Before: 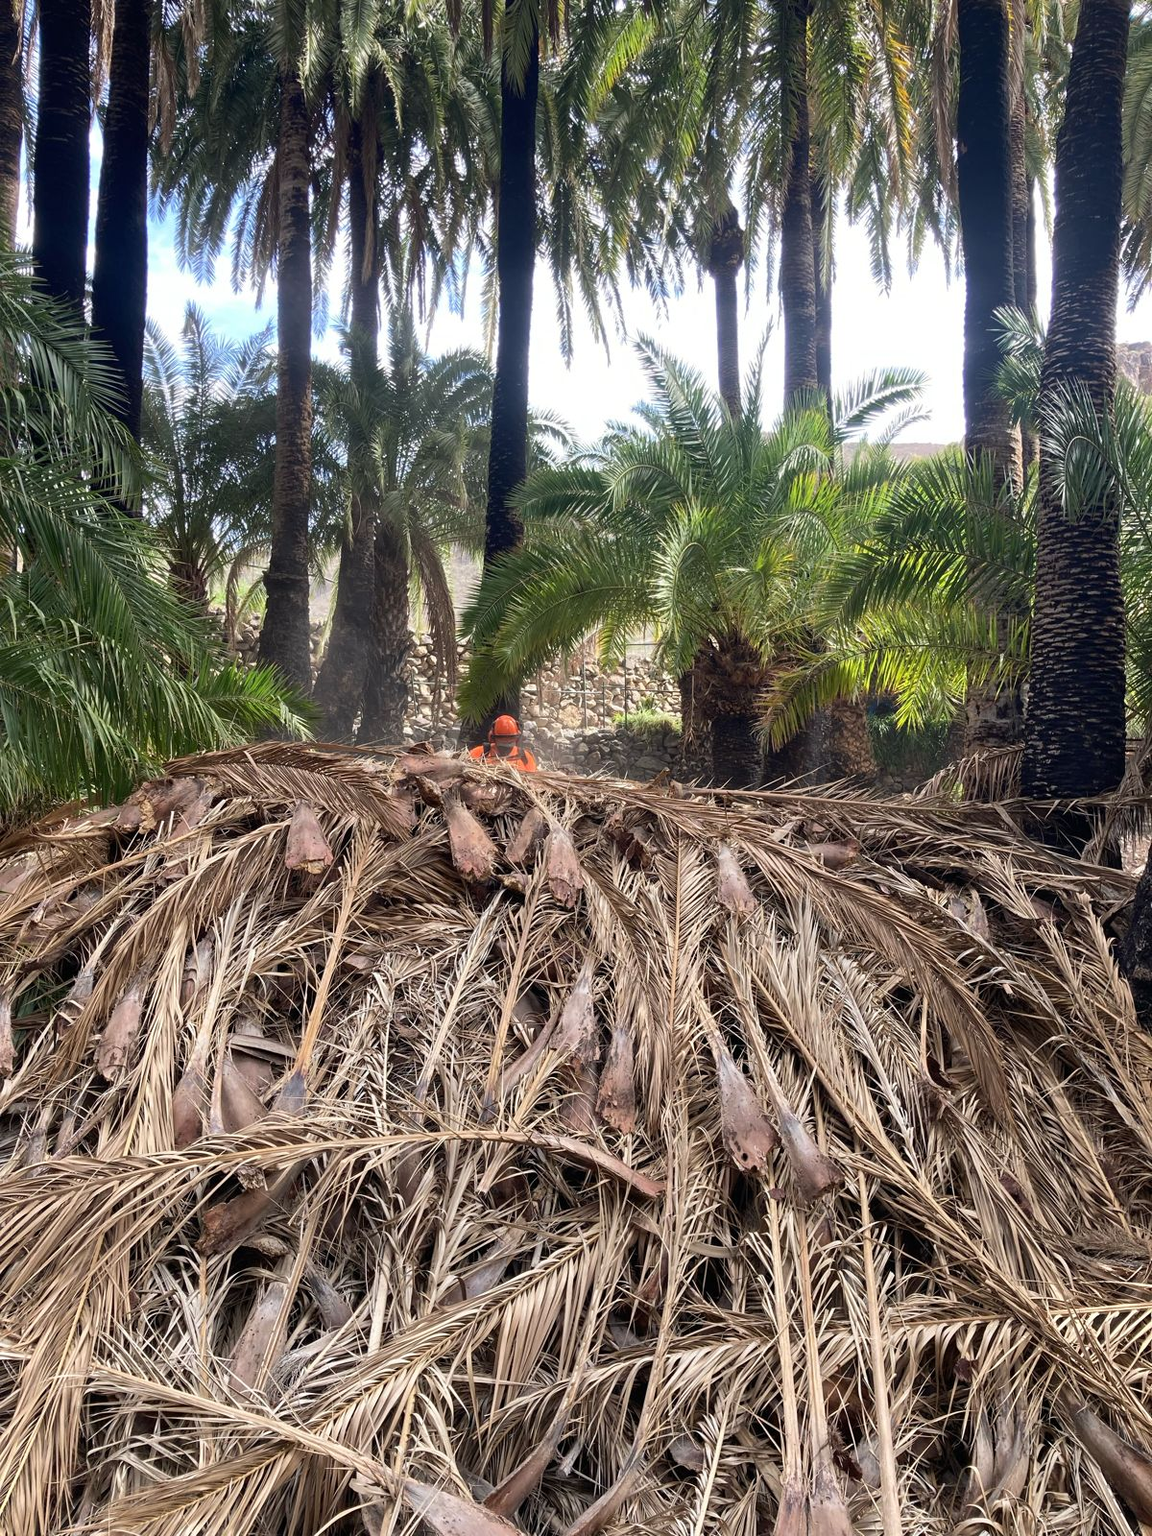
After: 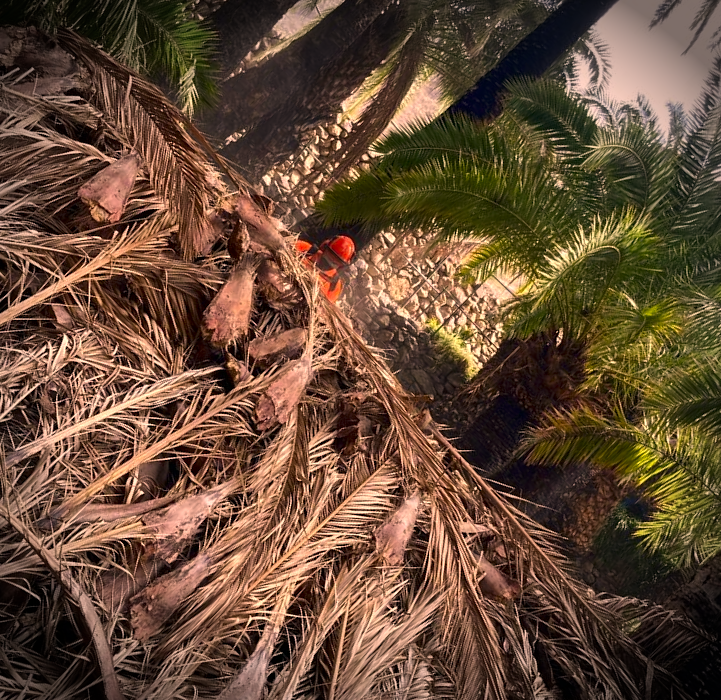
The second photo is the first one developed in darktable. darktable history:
vignetting: brightness -0.86, width/height ratio 1.102, unbound false
crop and rotate: angle -44.41°, top 16.111%, right 0.891%, bottom 11.732%
exposure: black level correction 0, exposure 0.199 EV, compensate highlight preservation false
contrast brightness saturation: brightness -0.204, saturation 0.079
color correction: highlights a* 20.84, highlights b* 19.85
